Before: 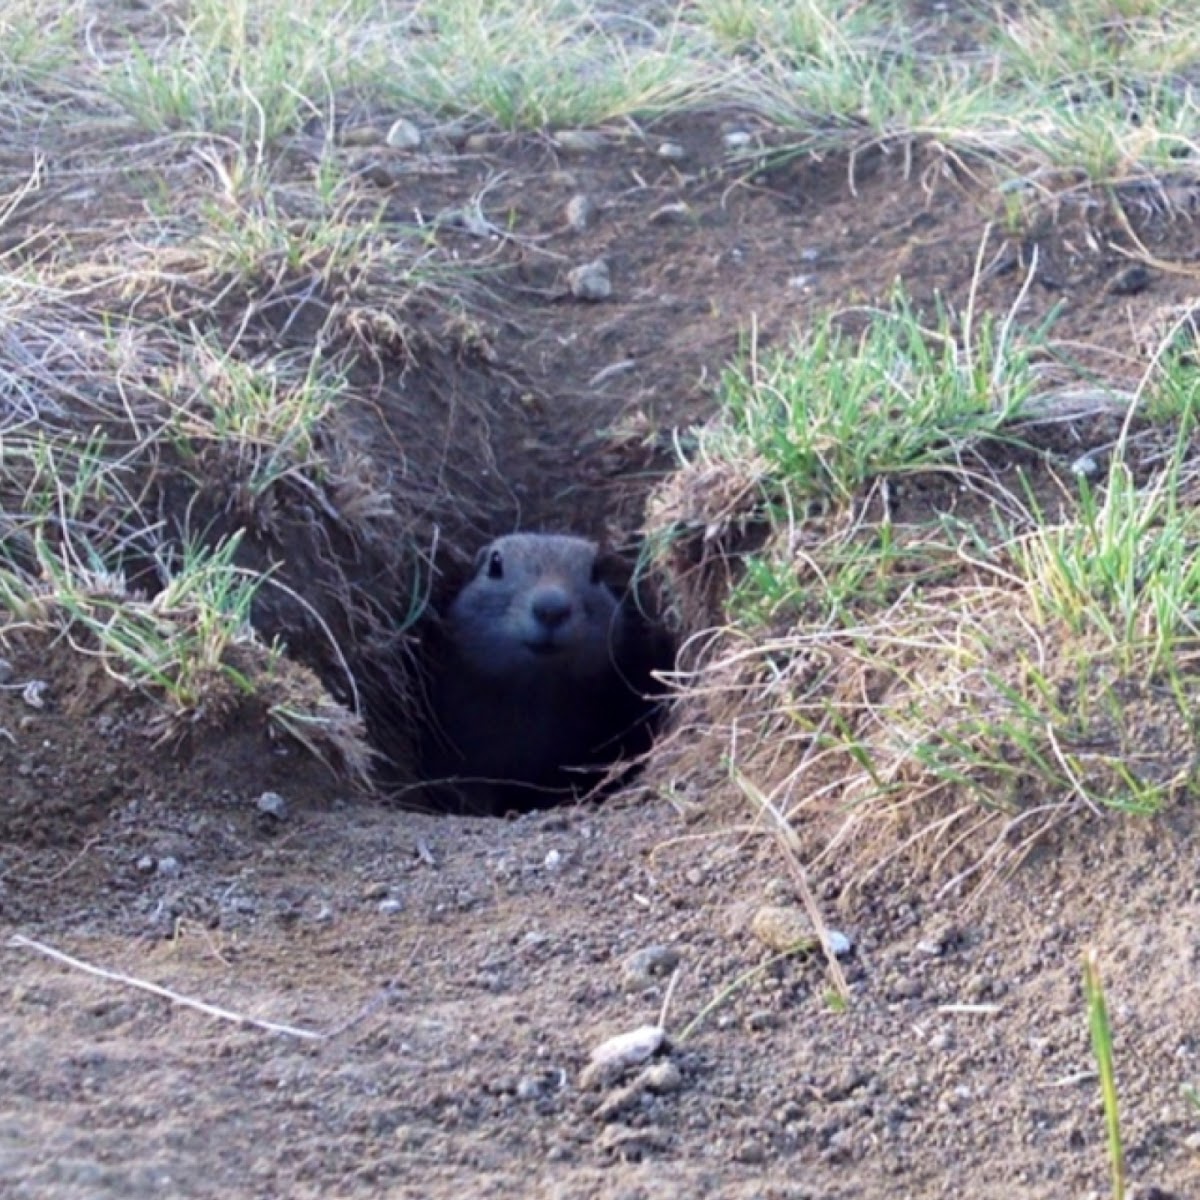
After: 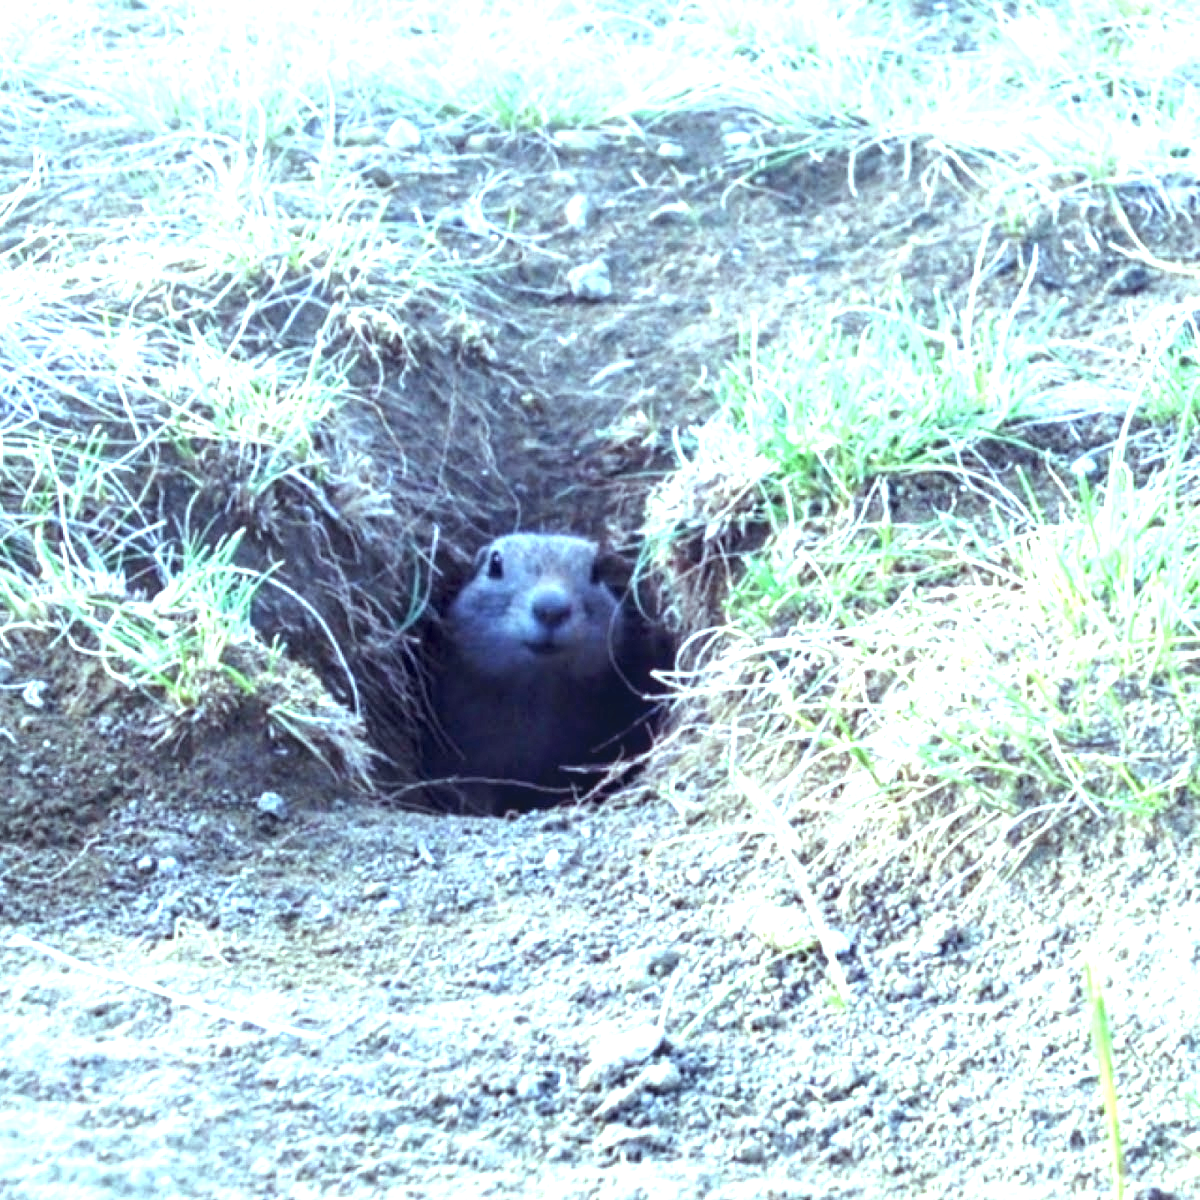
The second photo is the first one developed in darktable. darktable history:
color balance: mode lift, gamma, gain (sRGB), lift [0.997, 0.979, 1.021, 1.011], gamma [1, 1.084, 0.916, 0.998], gain [1, 0.87, 1.13, 1.101], contrast 4.55%, contrast fulcrum 38.24%, output saturation 104.09%
local contrast: detail 130%
exposure: black level correction 0, exposure 1.388 EV, compensate exposure bias true, compensate highlight preservation false
